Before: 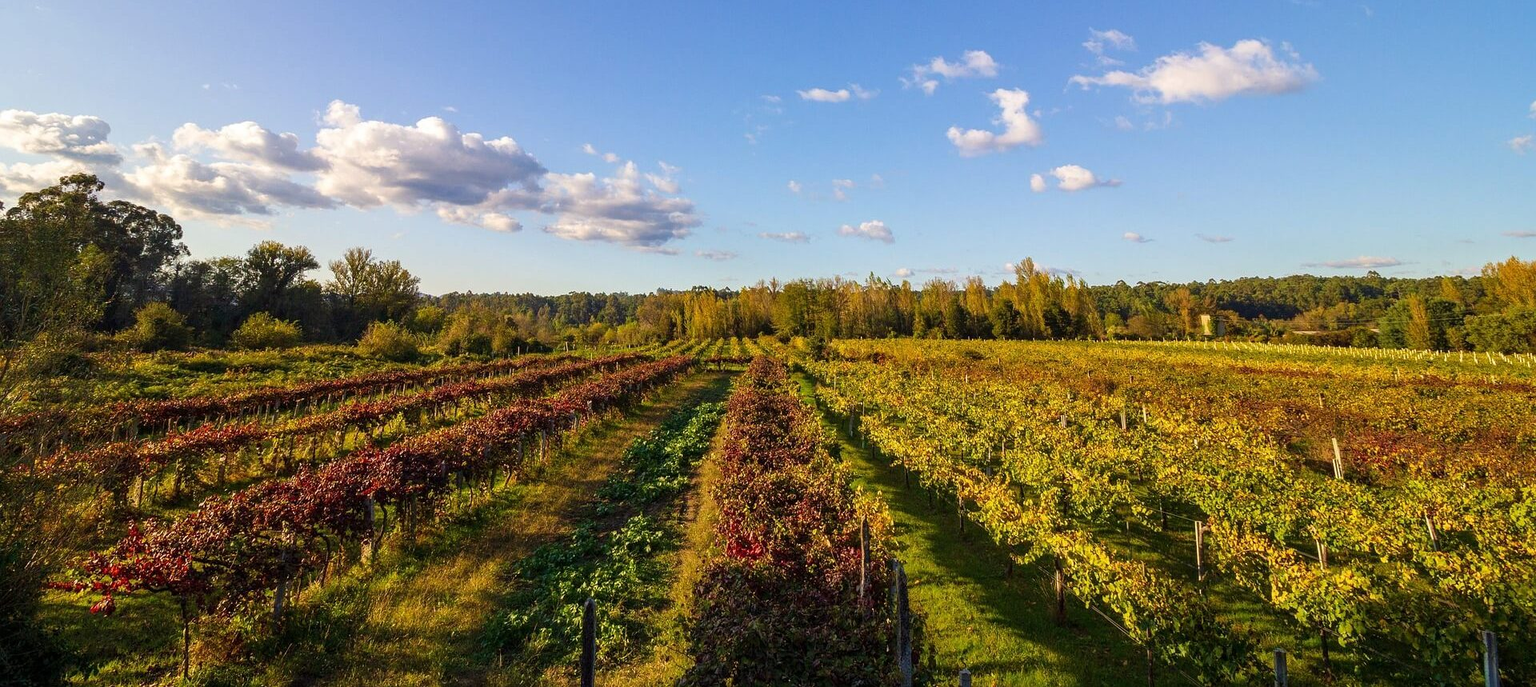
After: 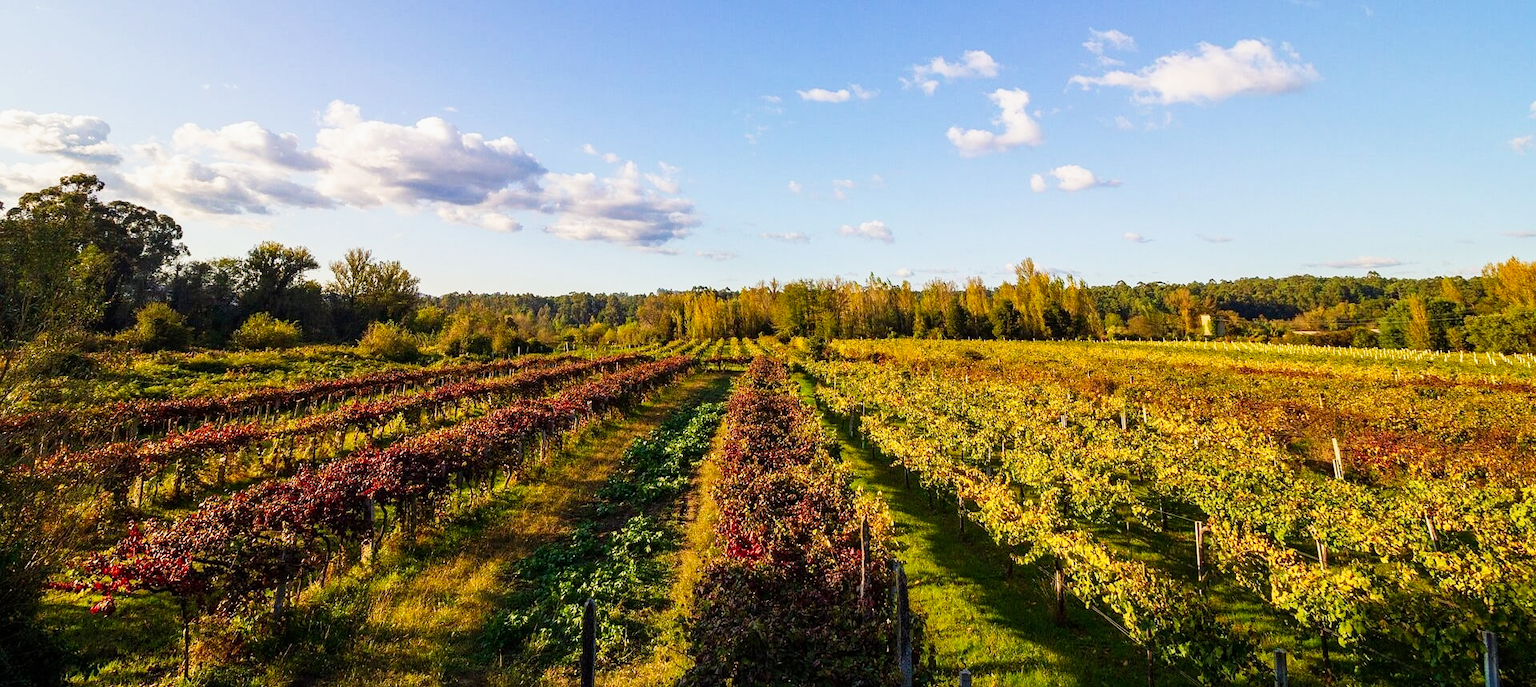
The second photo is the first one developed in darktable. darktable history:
tone curve: curves: ch0 [(0, 0) (0.051, 0.03) (0.096, 0.071) (0.241, 0.247) (0.455, 0.525) (0.594, 0.697) (0.741, 0.845) (0.871, 0.933) (1, 0.984)]; ch1 [(0, 0) (0.1, 0.038) (0.318, 0.243) (0.399, 0.351) (0.478, 0.469) (0.499, 0.499) (0.534, 0.549) (0.565, 0.594) (0.601, 0.634) (0.666, 0.7) (1, 1)]; ch2 [(0, 0) (0.453, 0.45) (0.479, 0.483) (0.504, 0.499) (0.52, 0.519) (0.541, 0.559) (0.592, 0.612) (0.824, 0.815) (1, 1)], preserve colors none
